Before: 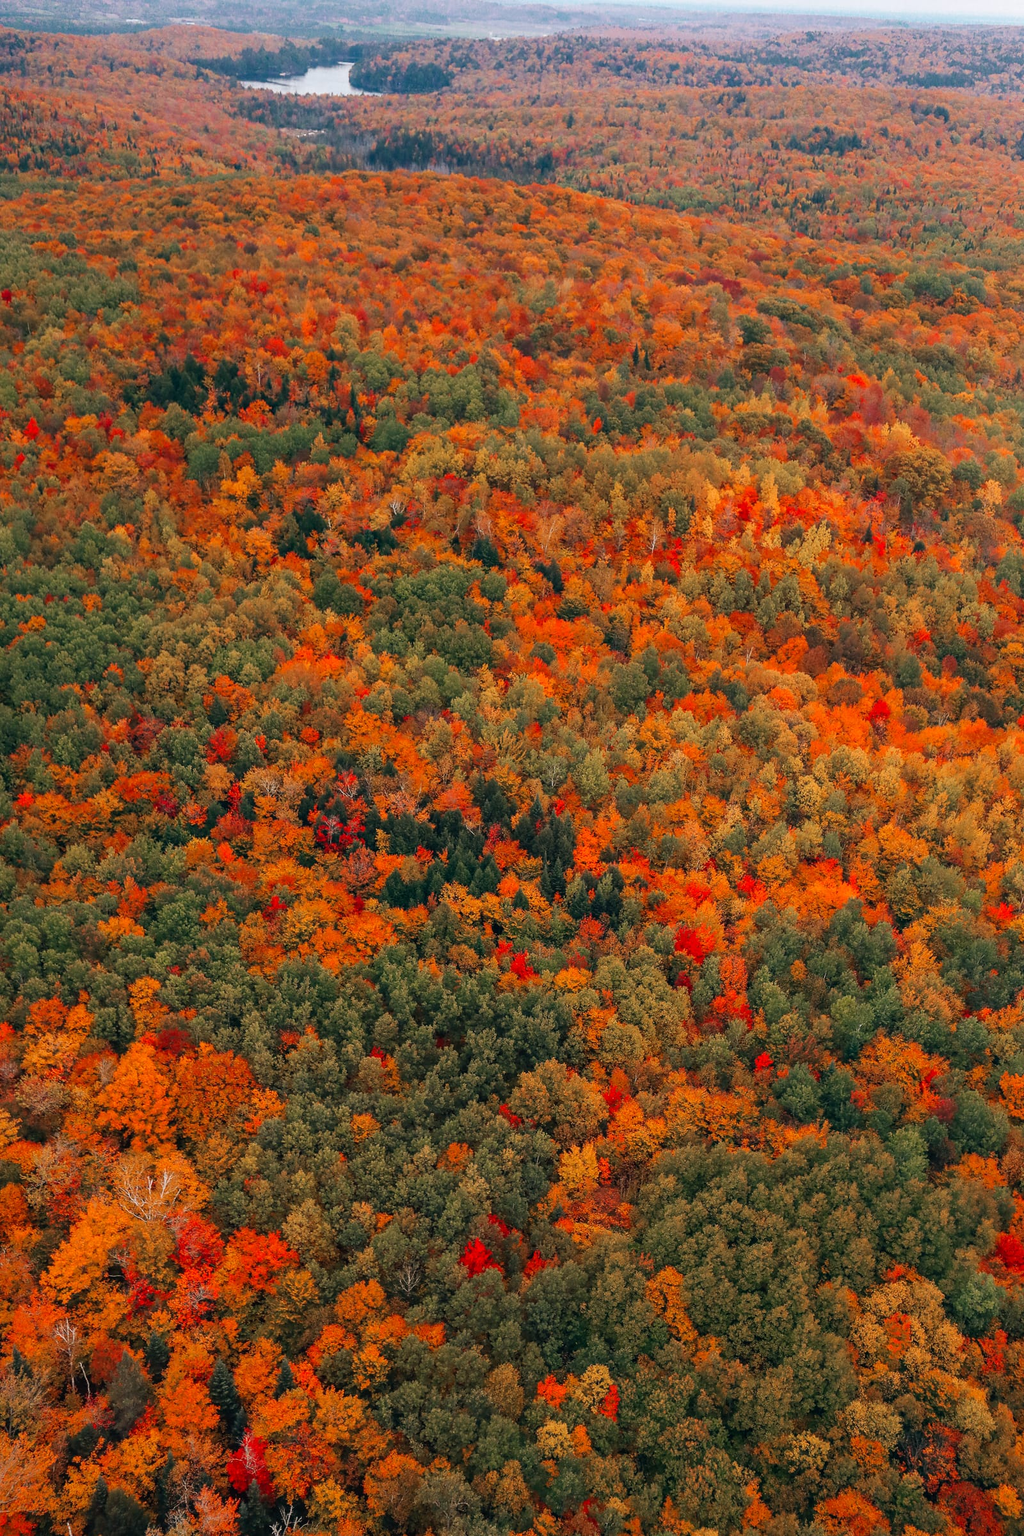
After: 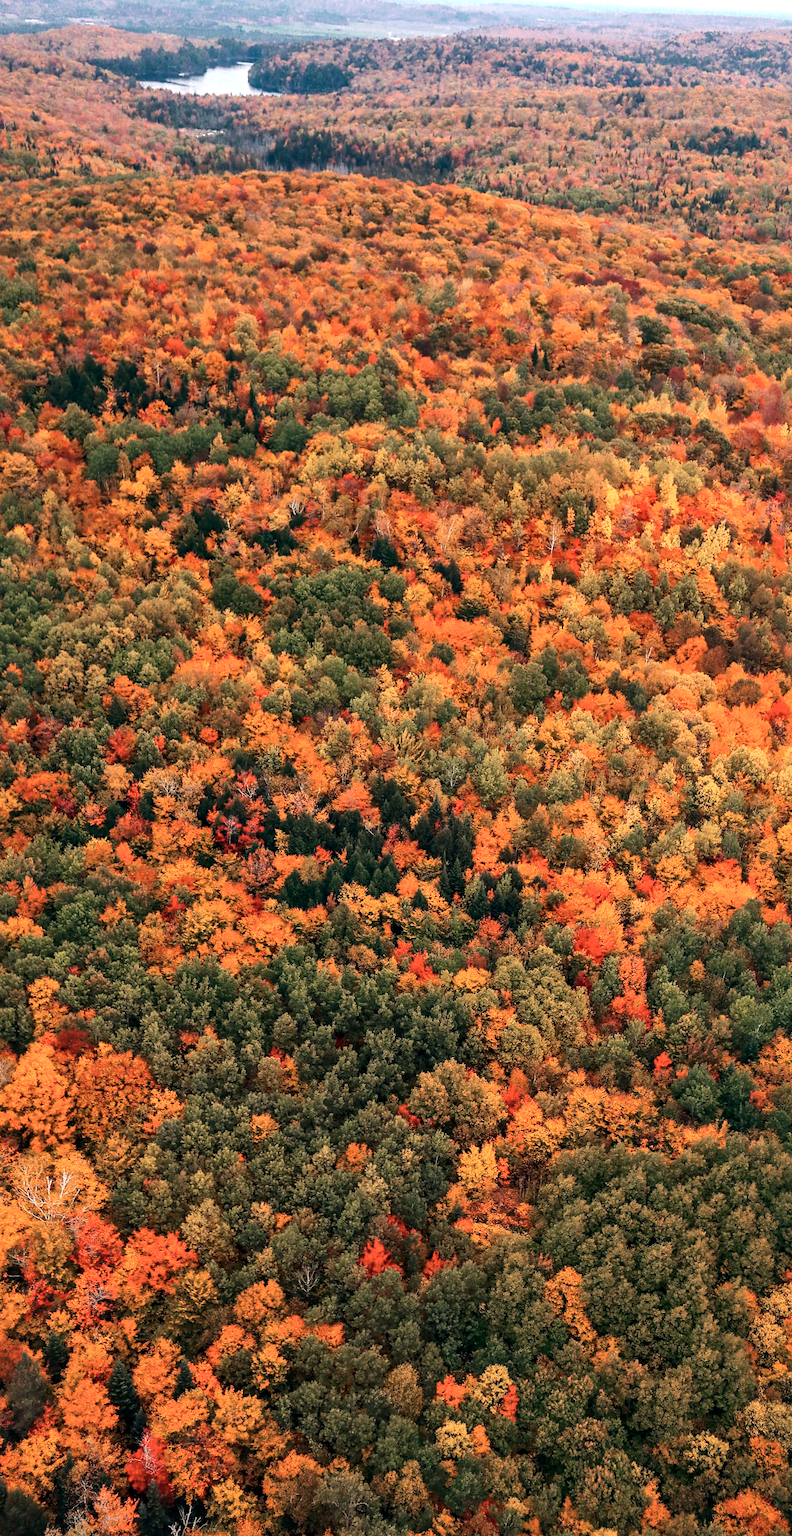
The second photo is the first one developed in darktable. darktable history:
color zones: curves: ch0 [(0, 0.558) (0.143, 0.559) (0.286, 0.529) (0.429, 0.505) (0.571, 0.5) (0.714, 0.5) (0.857, 0.5) (1, 0.558)]; ch1 [(0, 0.469) (0.01, 0.469) (0.12, 0.446) (0.248, 0.469) (0.5, 0.5) (0.748, 0.5) (0.99, 0.469) (1, 0.469)]
local contrast: mode bilateral grid, contrast 20, coarseness 50, detail 130%, midtone range 0.2
crop: left 9.88%, right 12.664%
tone equalizer: -8 EV -0.417 EV, -7 EV -0.389 EV, -6 EV -0.333 EV, -5 EV -0.222 EV, -3 EV 0.222 EV, -2 EV 0.333 EV, -1 EV 0.389 EV, +0 EV 0.417 EV, edges refinement/feathering 500, mask exposure compensation -1.57 EV, preserve details no
